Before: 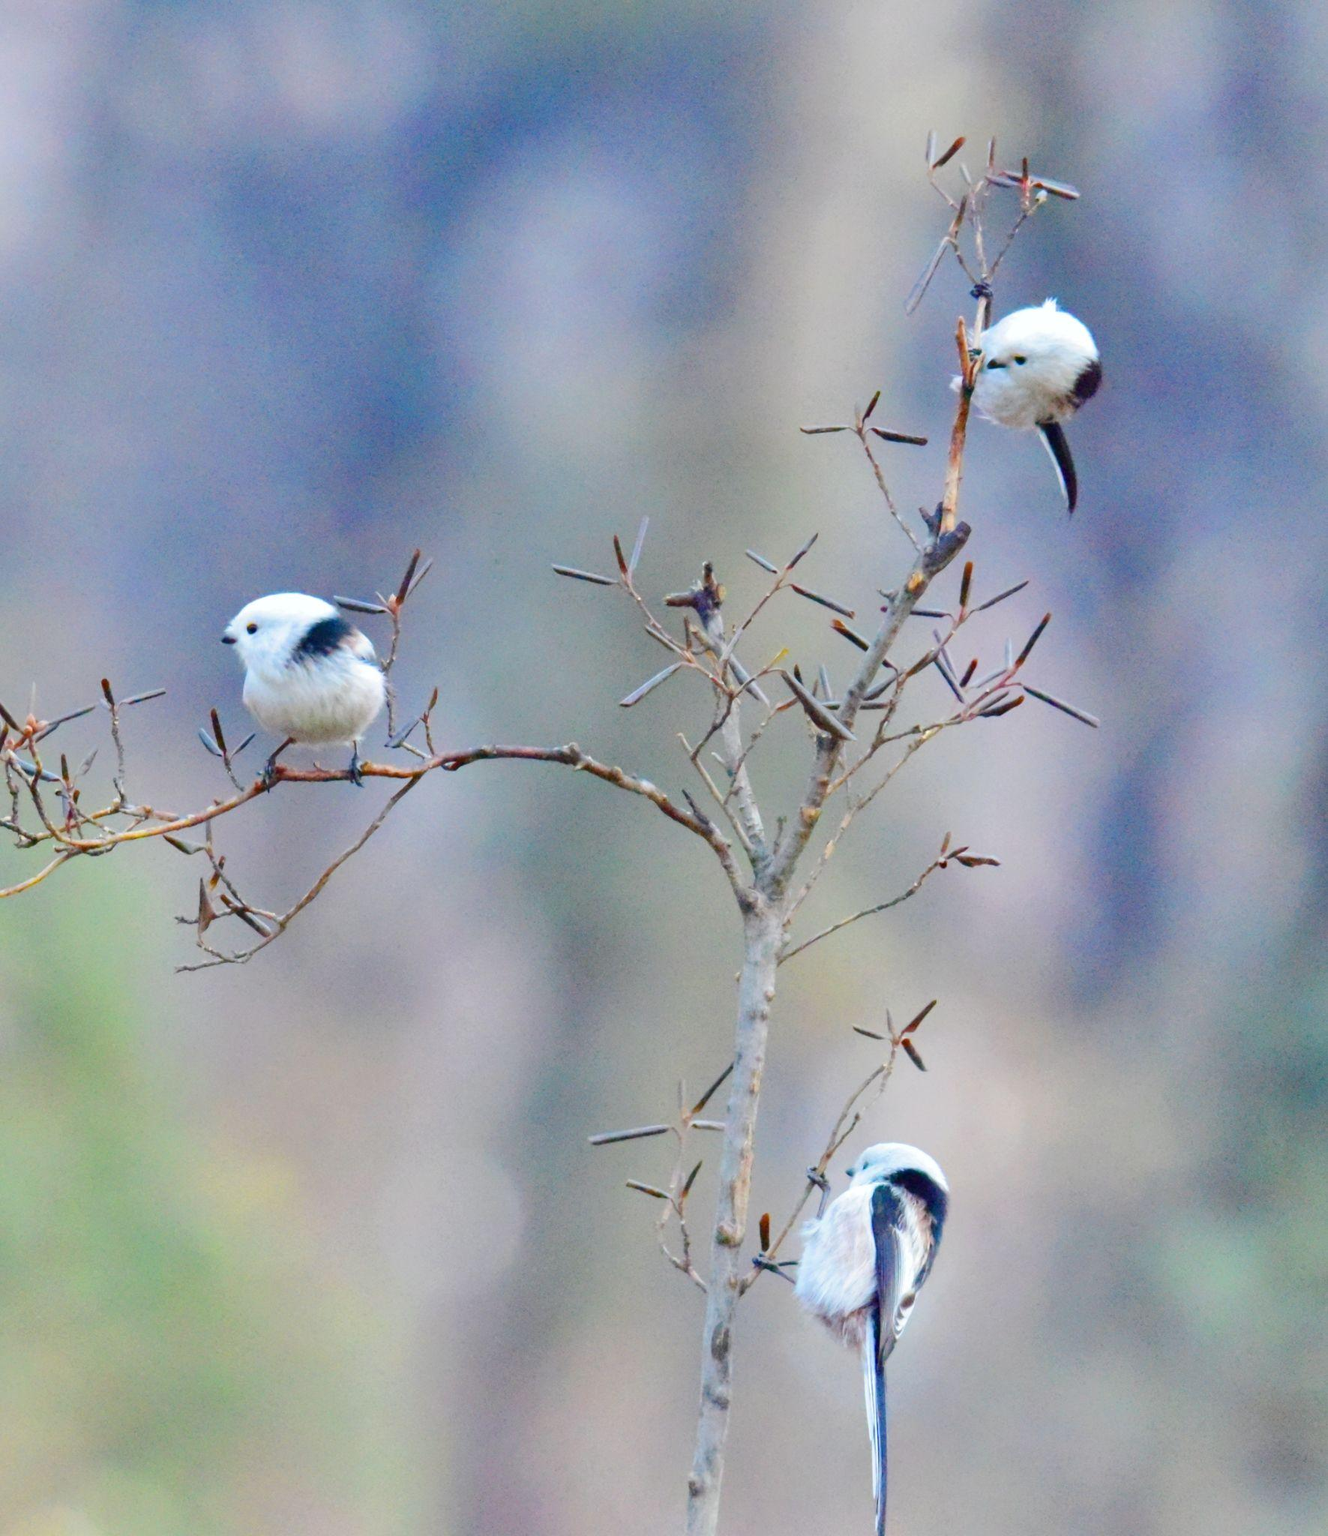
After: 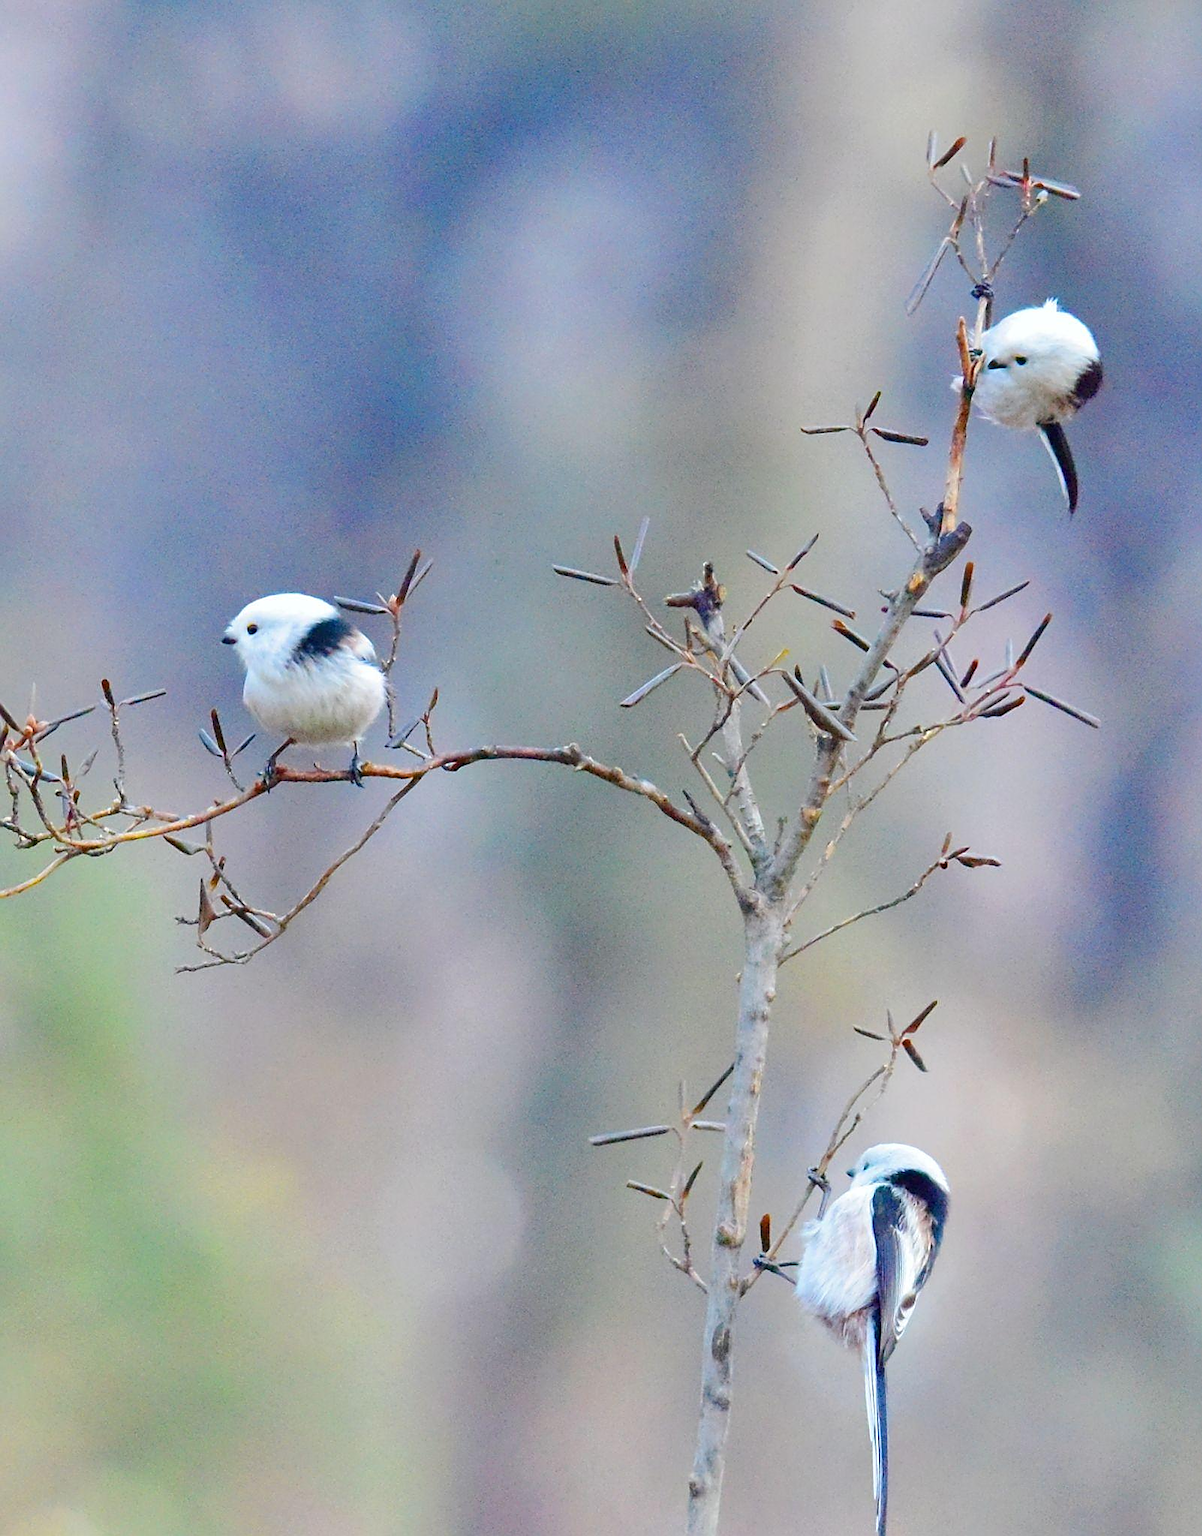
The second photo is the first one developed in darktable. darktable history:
sharpen: radius 1.361, amount 1.257, threshold 0.646
crop: right 9.478%, bottom 0.028%
